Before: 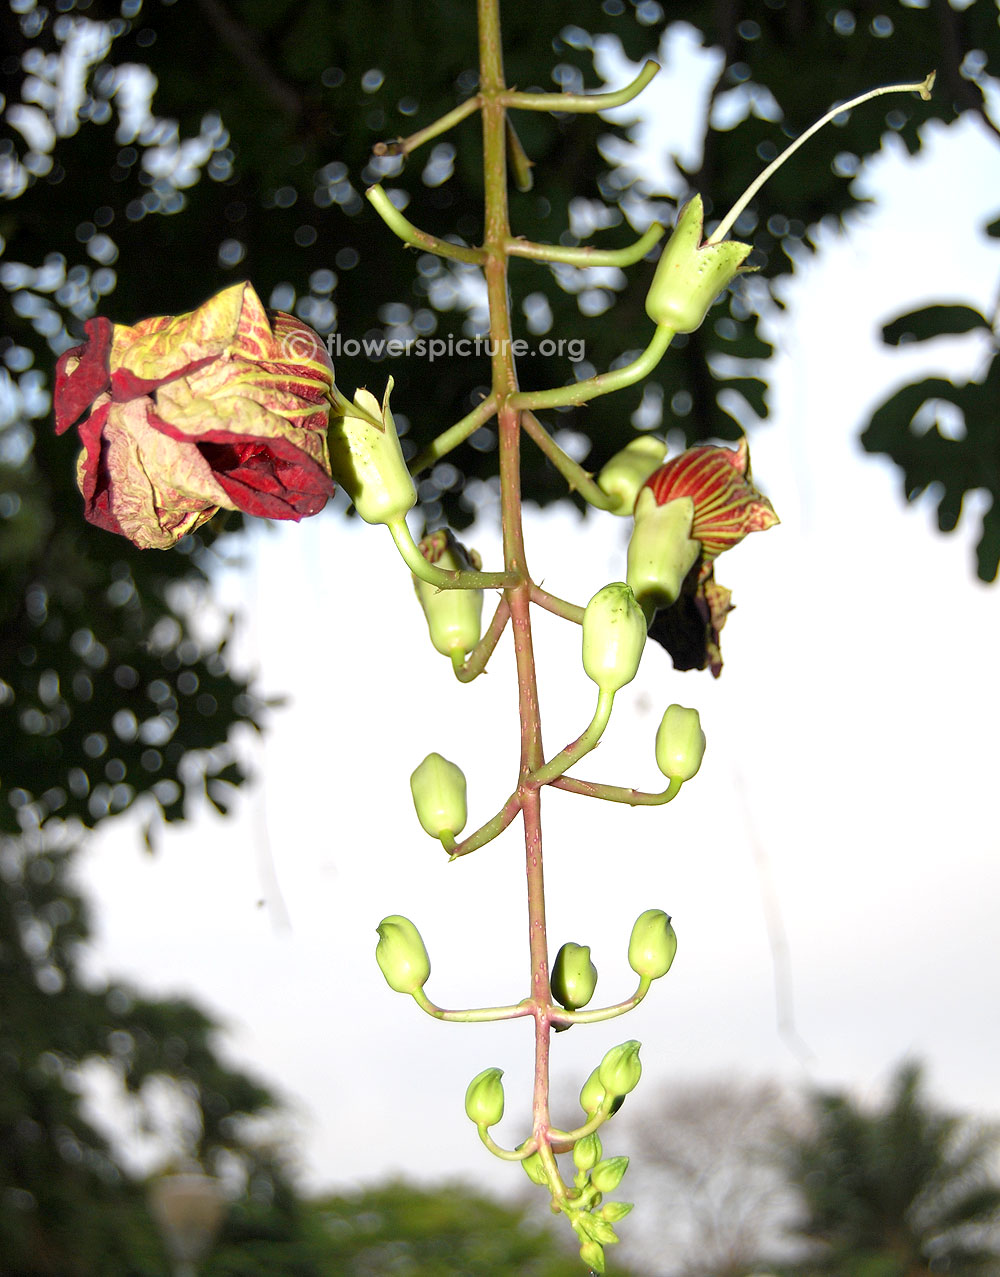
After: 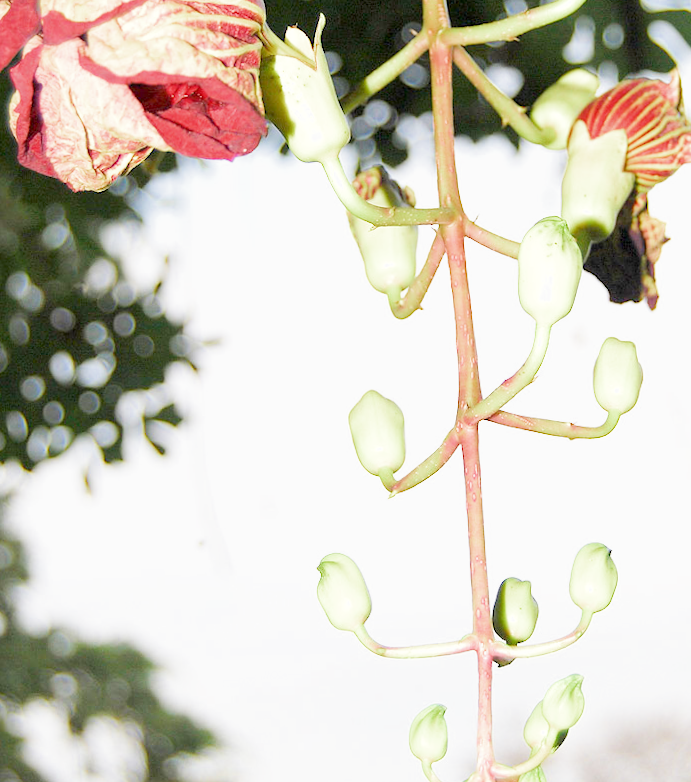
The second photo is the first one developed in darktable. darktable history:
filmic rgb: middle gray luminance 4.29%, black relative exposure -13 EV, white relative exposure 5 EV, threshold 6 EV, target black luminance 0%, hardness 5.19, latitude 59.69%, contrast 0.767, highlights saturation mix 5%, shadows ↔ highlights balance 25.95%, add noise in highlights 0, color science v3 (2019), use custom middle-gray values true, iterations of high-quality reconstruction 0, contrast in highlights soft, enable highlight reconstruction true
crop: left 6.488%, top 27.668%, right 24.183%, bottom 8.656%
rotate and perspective: rotation -1°, crop left 0.011, crop right 0.989, crop top 0.025, crop bottom 0.975
